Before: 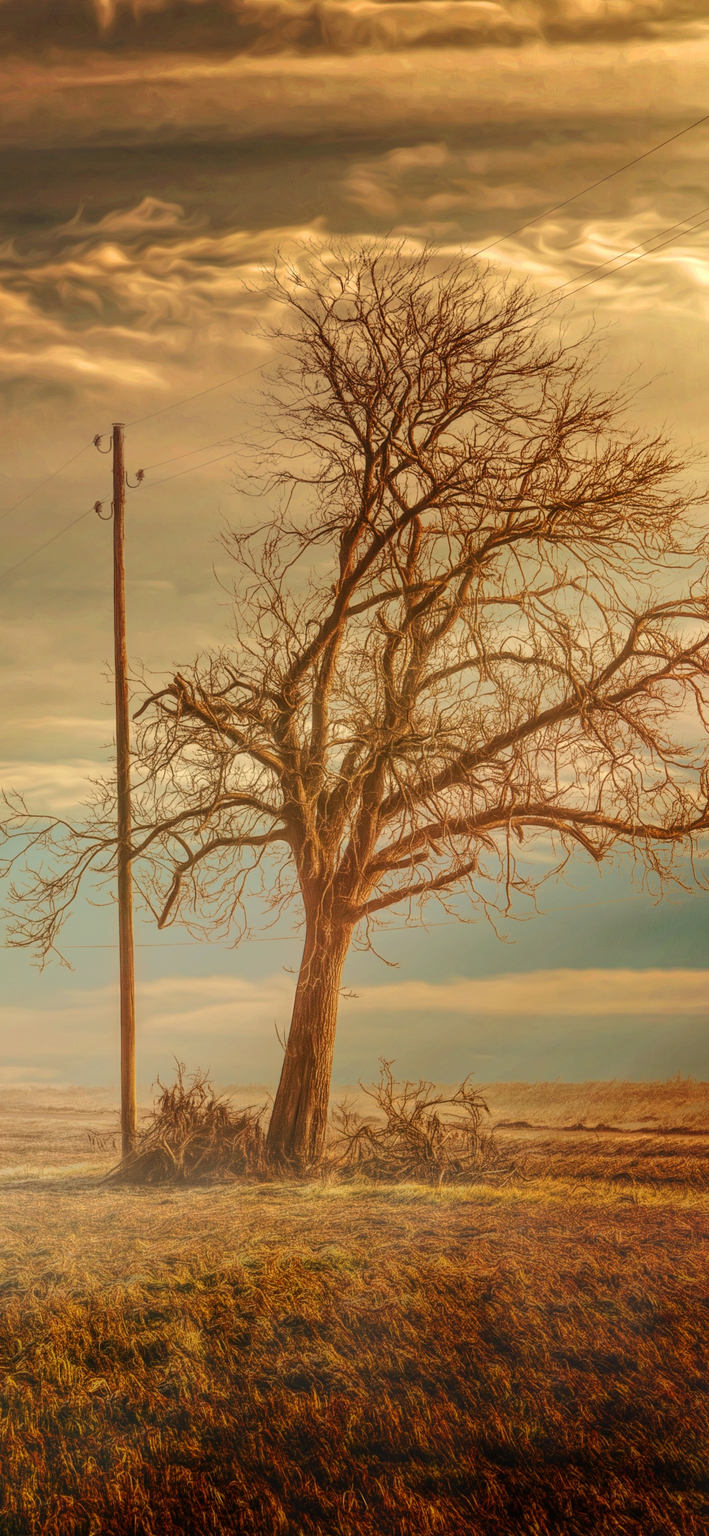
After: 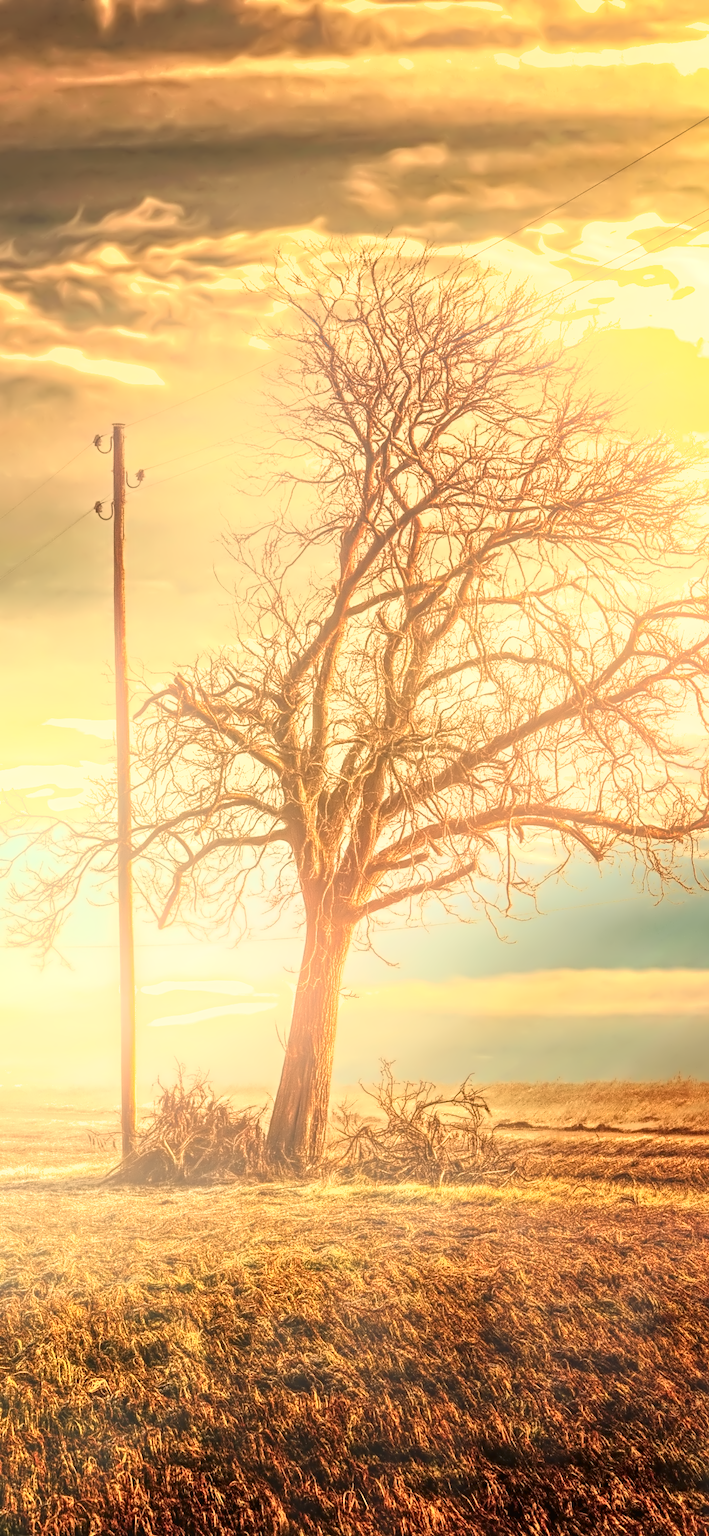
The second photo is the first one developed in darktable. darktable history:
contrast equalizer: octaves 7, y [[0.5, 0.542, 0.583, 0.625, 0.667, 0.708], [0.5 ×6], [0.5 ×6], [0, 0.033, 0.067, 0.1, 0.133, 0.167], [0, 0.05, 0.1, 0.15, 0.2, 0.25]]
rgb levels: preserve colors max RGB
shadows and highlights: low approximation 0.01, soften with gaussian
bloom: on, module defaults
exposure: black level correction 0, exposure 0.95 EV, compensate exposure bias true, compensate highlight preservation false
